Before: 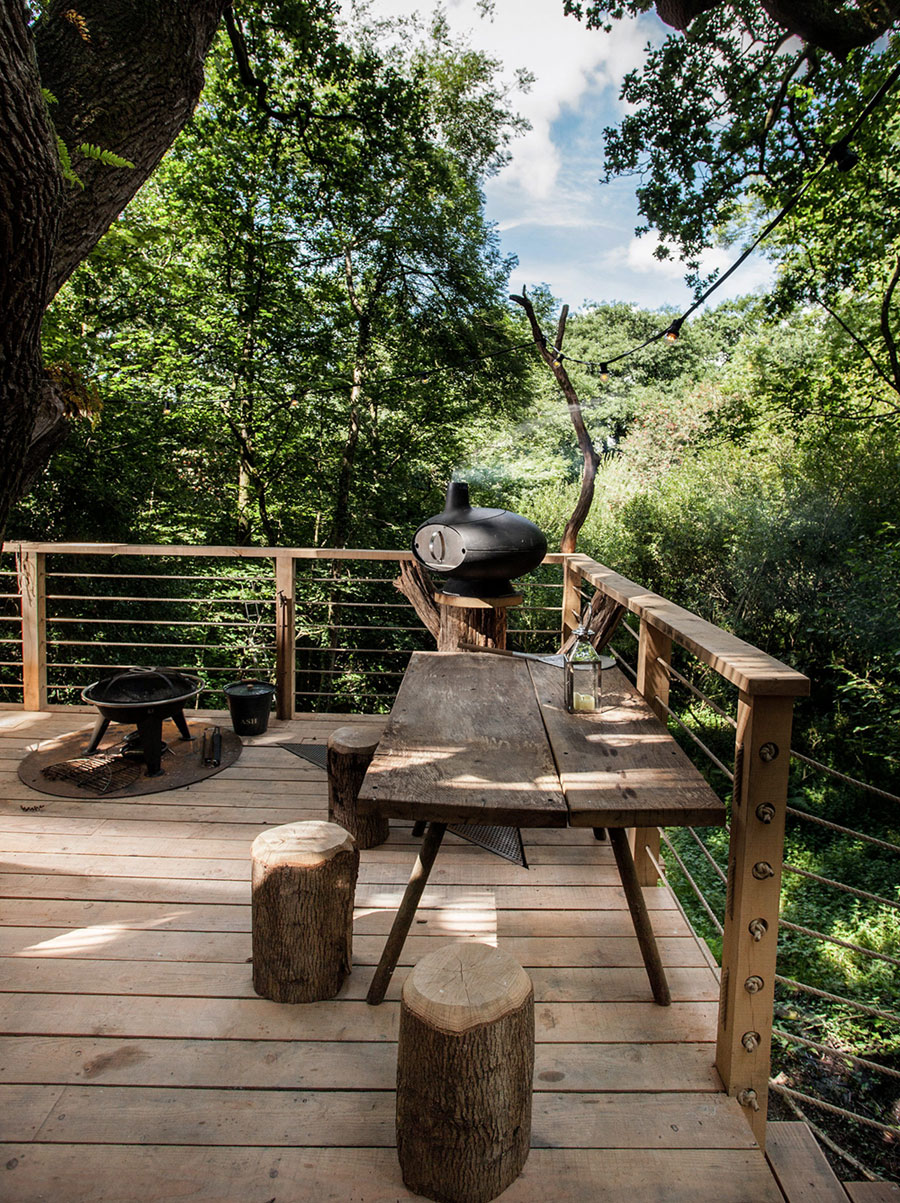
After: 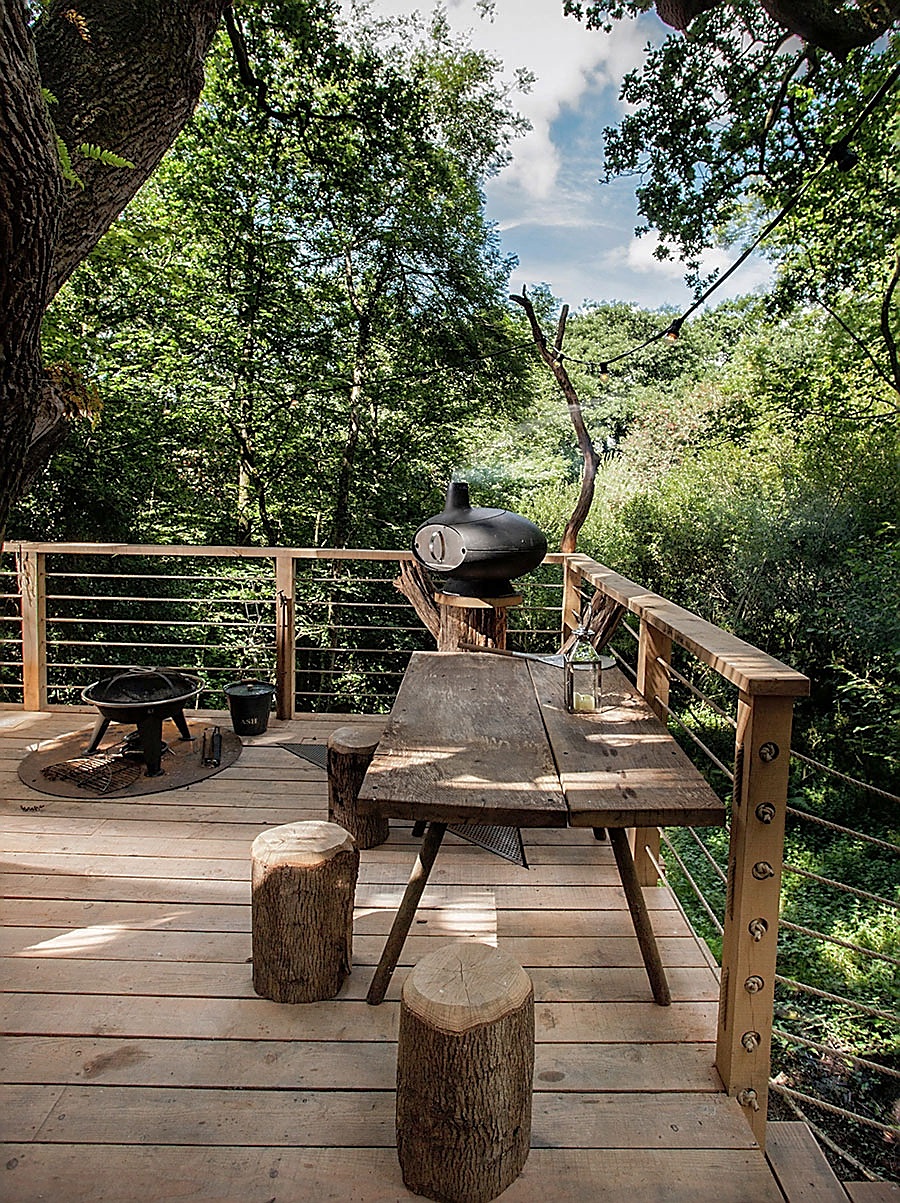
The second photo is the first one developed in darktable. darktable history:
shadows and highlights: on, module defaults
sharpen: radius 1.412, amount 1.245, threshold 0.612
